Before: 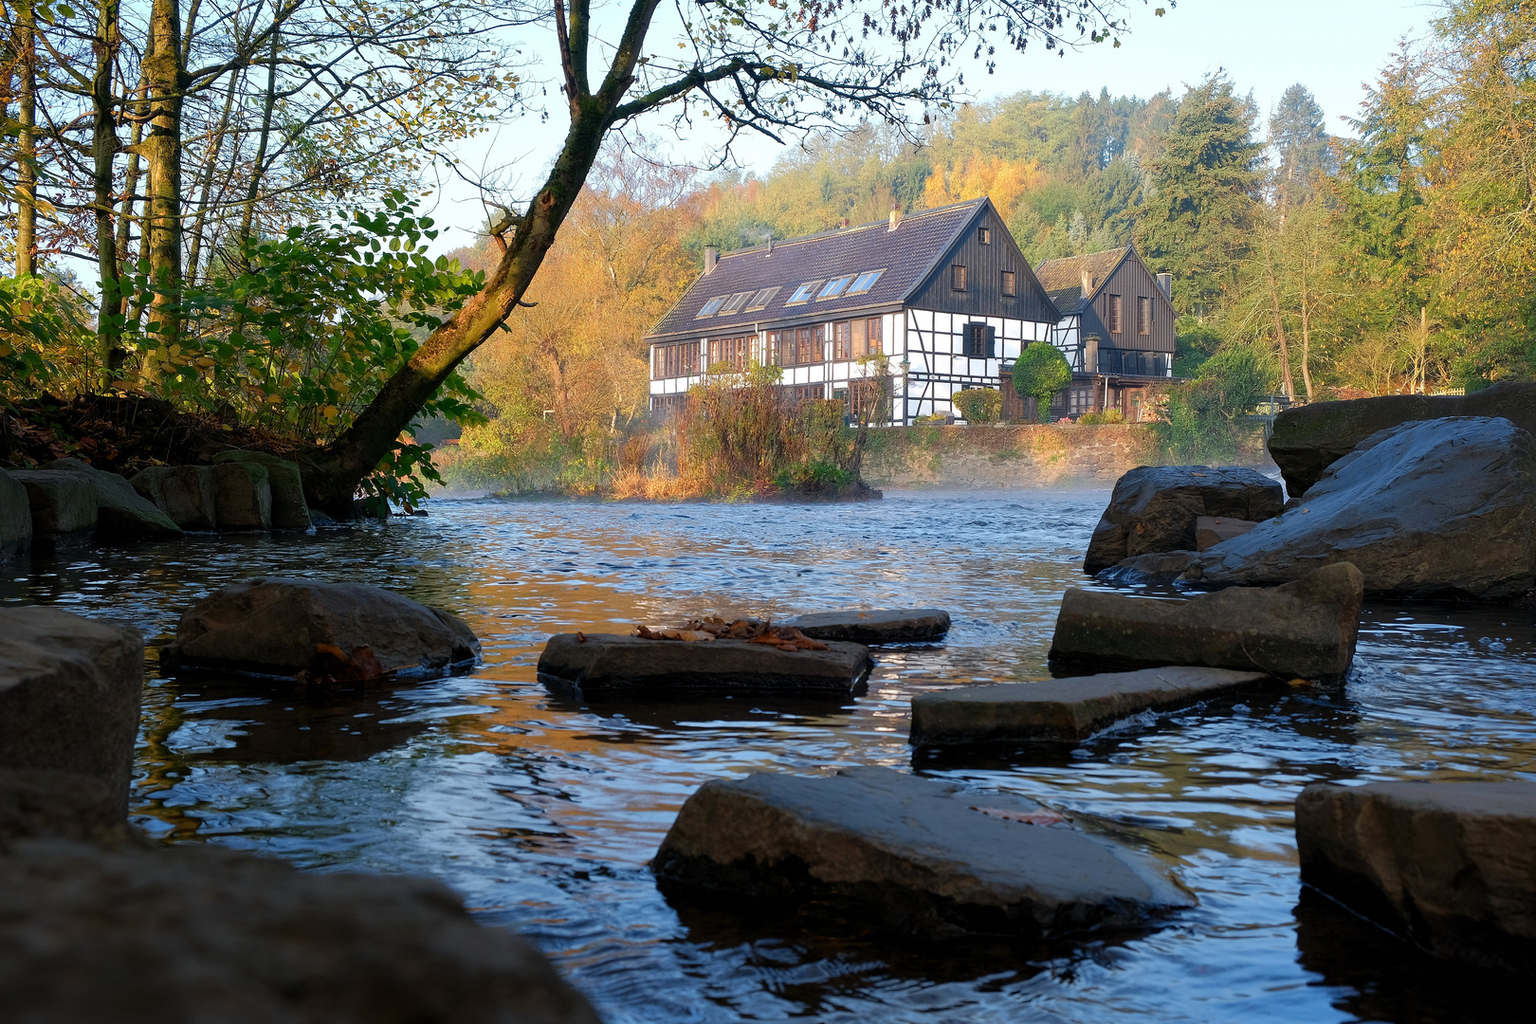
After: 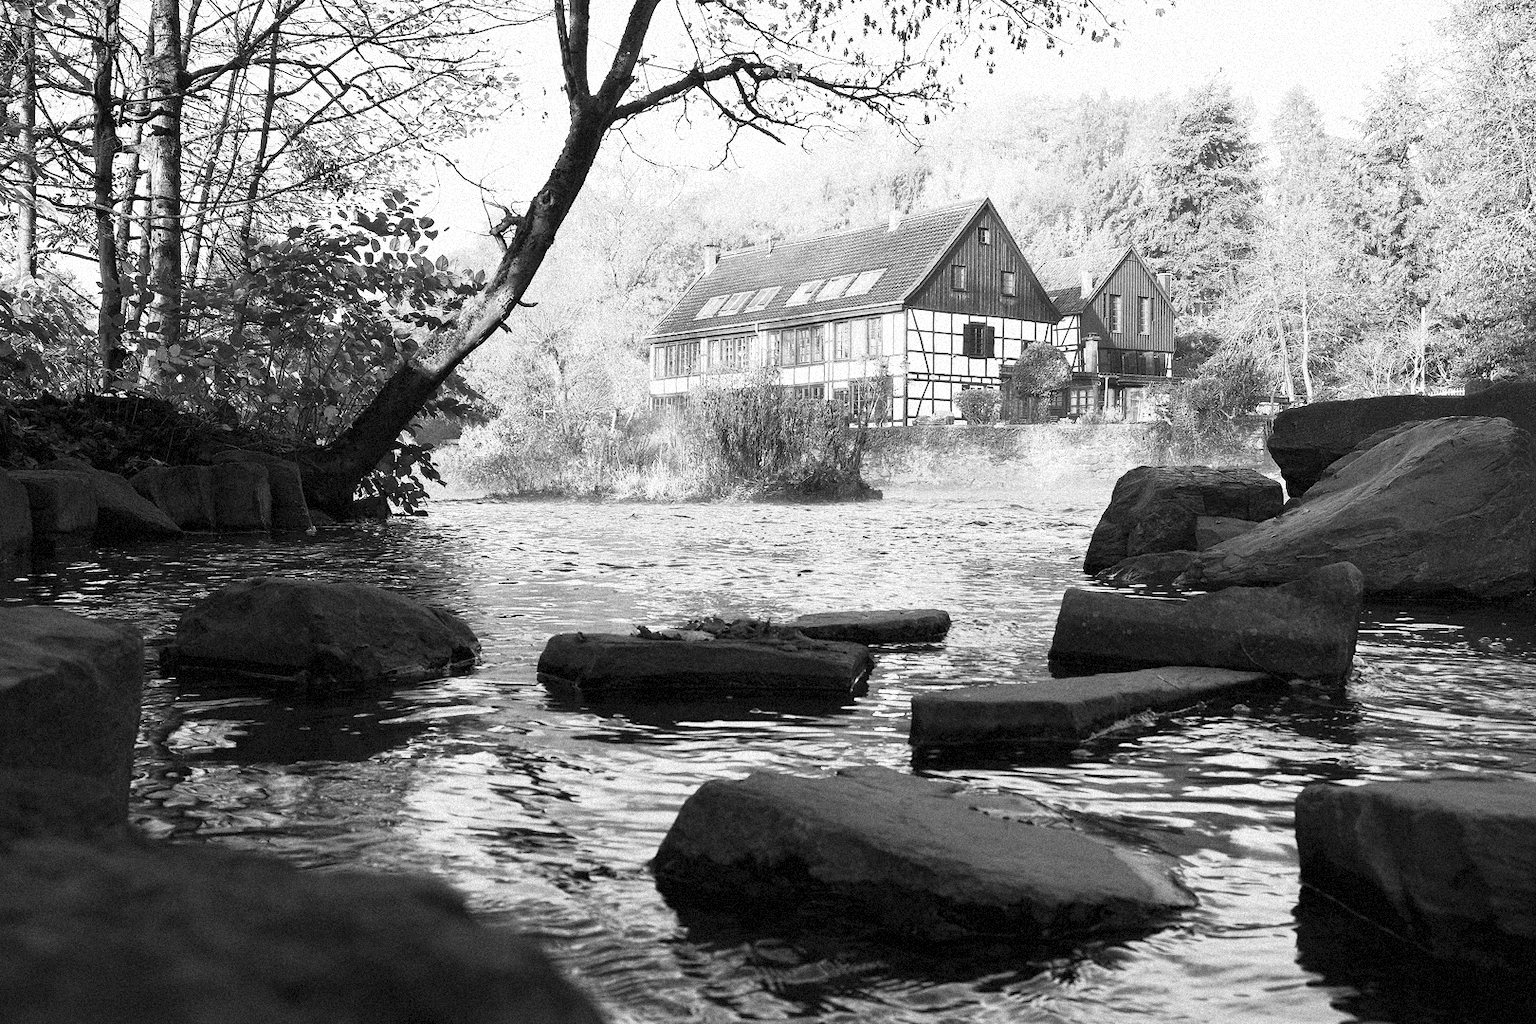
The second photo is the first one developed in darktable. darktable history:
contrast brightness saturation: contrast 0.53, brightness 0.47, saturation -1
color contrast: green-magenta contrast 1.1, blue-yellow contrast 1.1, unbound 0
grain: strength 35%, mid-tones bias 0%
